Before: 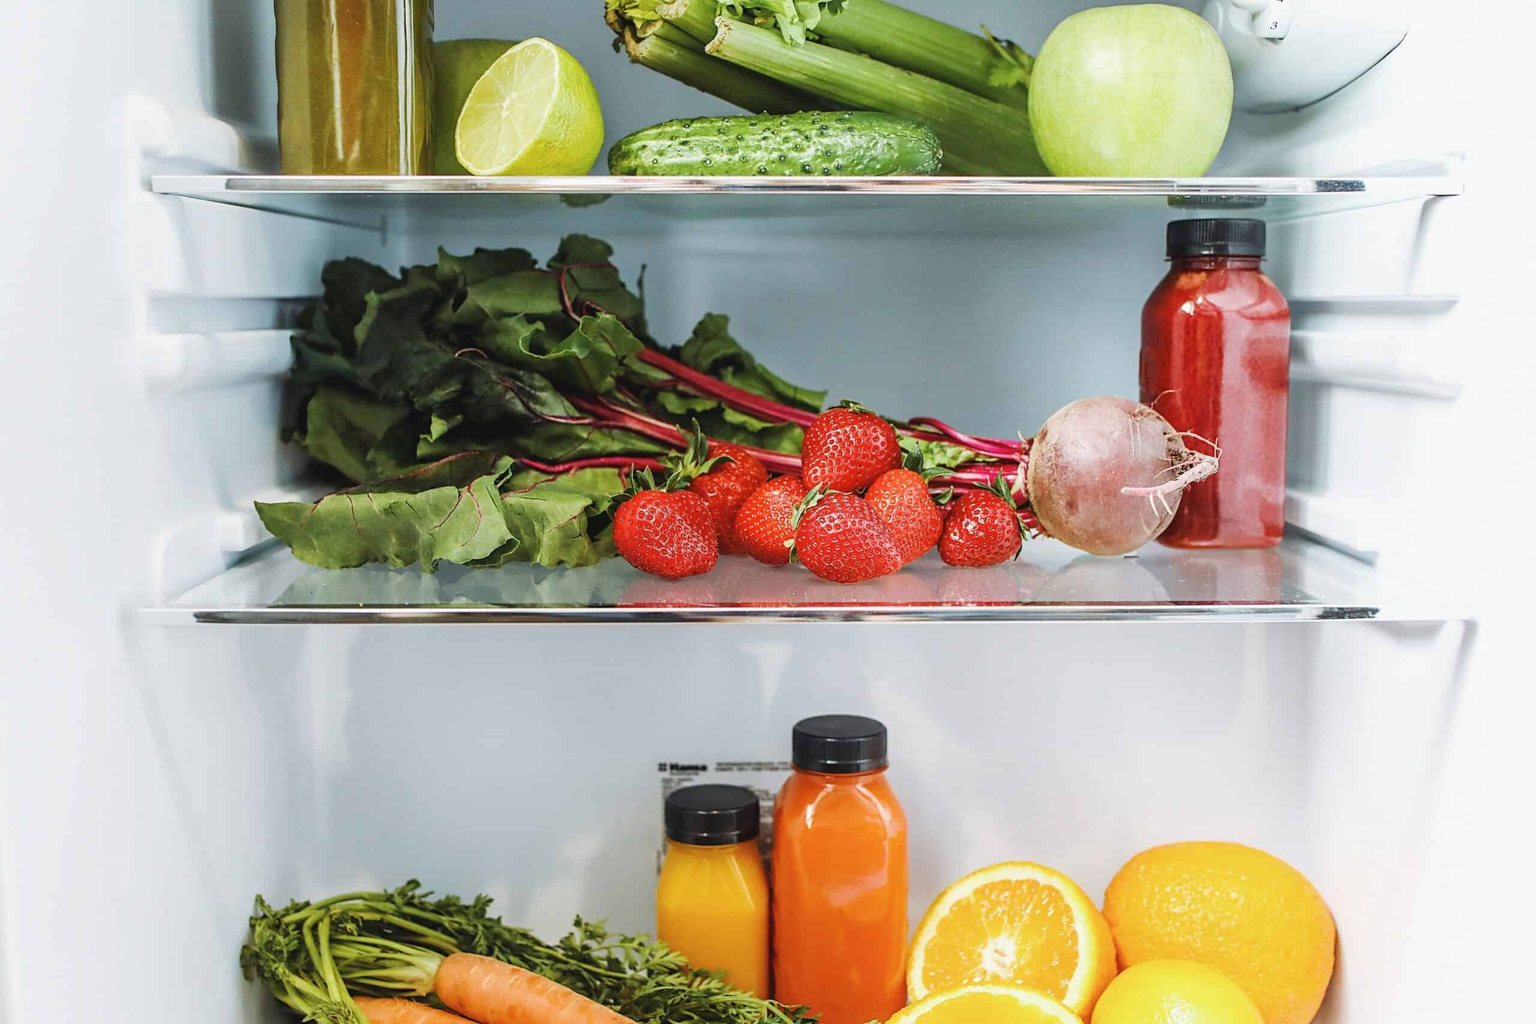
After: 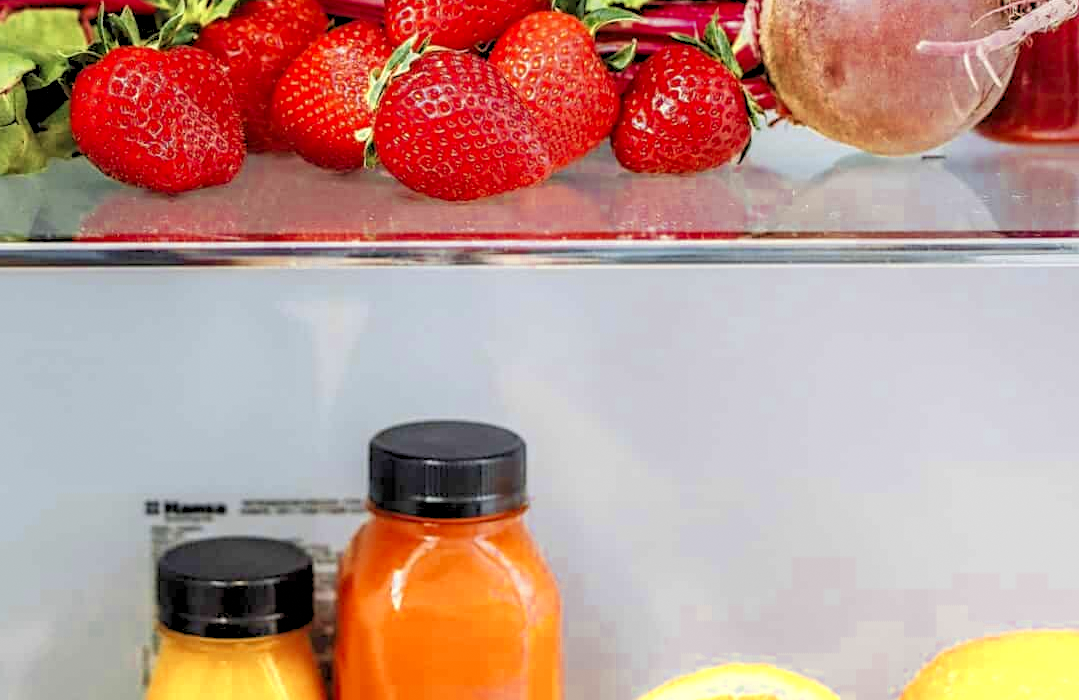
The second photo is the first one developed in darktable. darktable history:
crop: left 37.221%, top 45.169%, right 20.63%, bottom 13.777%
local contrast: on, module defaults
contrast brightness saturation: saturation -0.1
grain: coarseness 0.81 ISO, strength 1.34%, mid-tones bias 0%
velvia: on, module defaults
rgb levels: preserve colors sum RGB, levels [[0.038, 0.433, 0.934], [0, 0.5, 1], [0, 0.5, 1]]
color zones: curves: ch0 [(0.004, 0.305) (0.261, 0.623) (0.389, 0.399) (0.708, 0.571) (0.947, 0.34)]; ch1 [(0.025, 0.645) (0.229, 0.584) (0.326, 0.551) (0.484, 0.262) (0.757, 0.643)]
